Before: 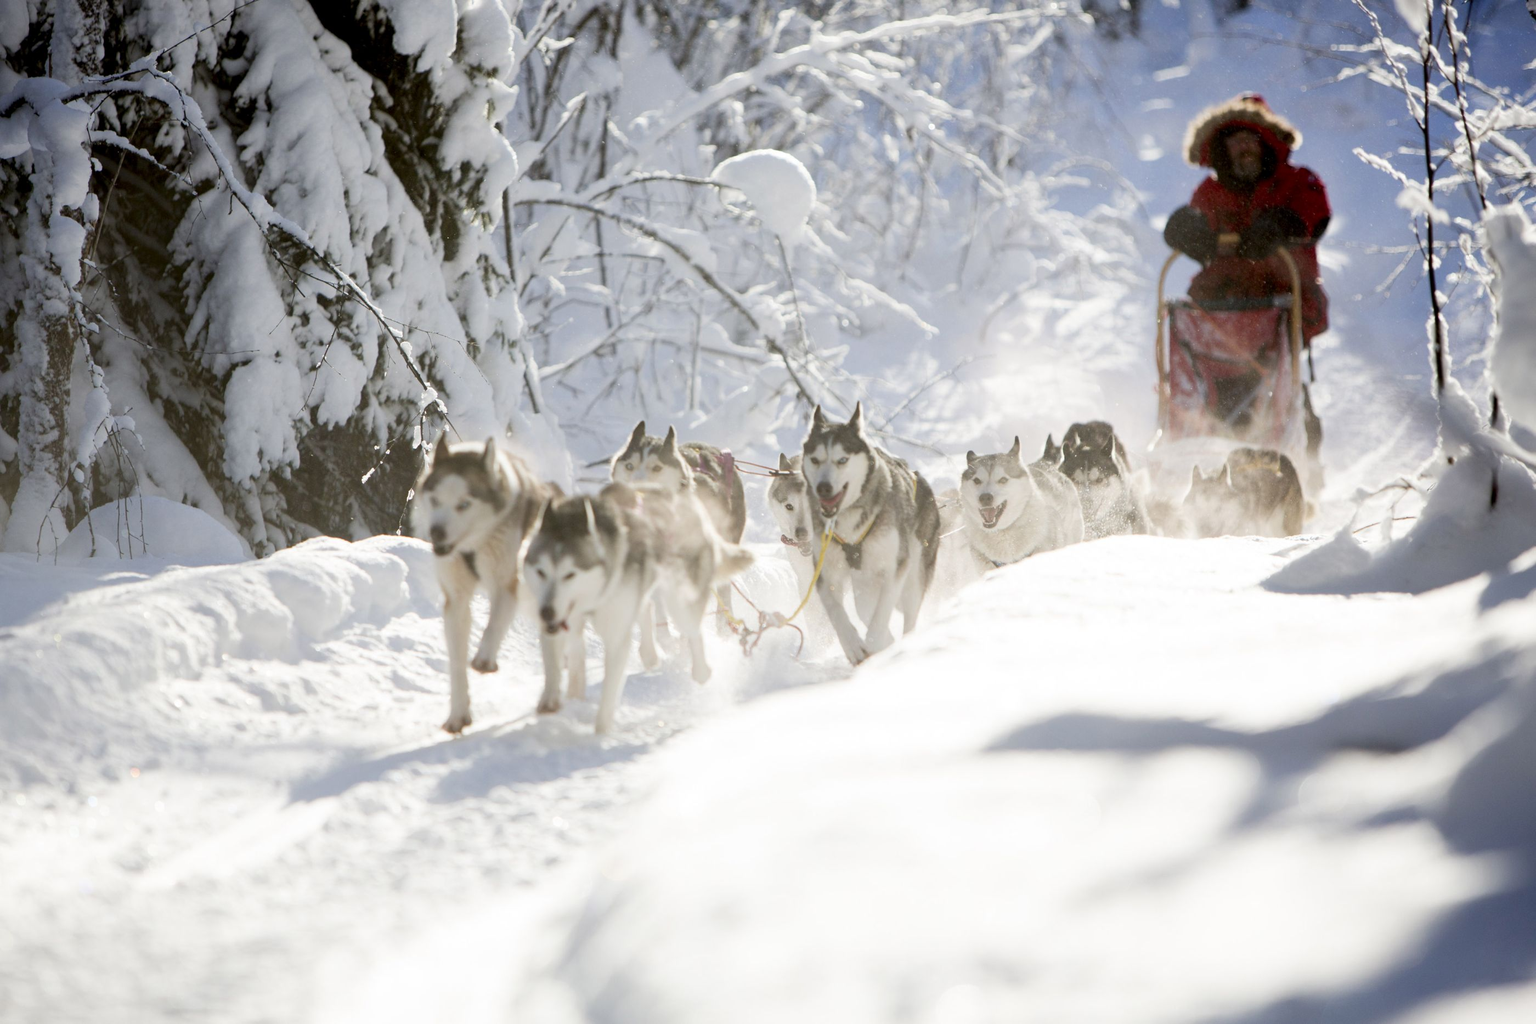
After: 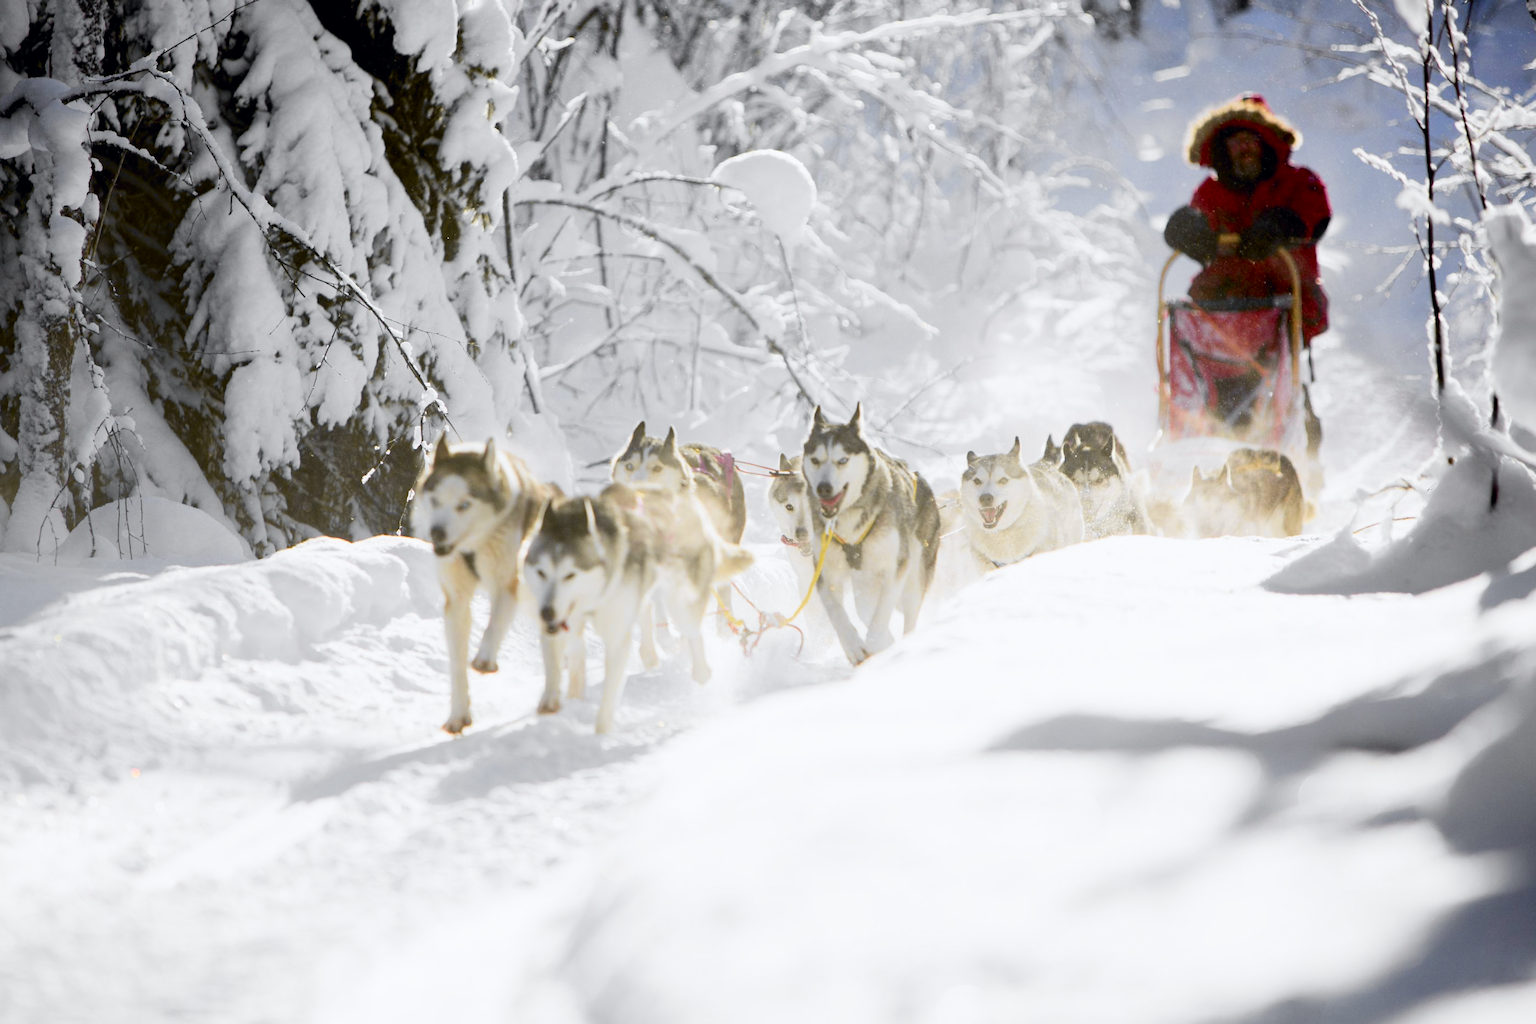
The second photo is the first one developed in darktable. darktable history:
tone curve: curves: ch0 [(0, 0) (0.071, 0.047) (0.266, 0.26) (0.491, 0.552) (0.753, 0.818) (1, 0.983)]; ch1 [(0, 0) (0.346, 0.307) (0.408, 0.369) (0.463, 0.443) (0.482, 0.493) (0.502, 0.5) (0.517, 0.518) (0.546, 0.576) (0.588, 0.643) (0.651, 0.709) (1, 1)]; ch2 [(0, 0) (0.346, 0.34) (0.434, 0.46) (0.485, 0.494) (0.5, 0.494) (0.517, 0.503) (0.535, 0.545) (0.583, 0.634) (0.625, 0.686) (1, 1)], color space Lab, independent channels, preserve colors none
